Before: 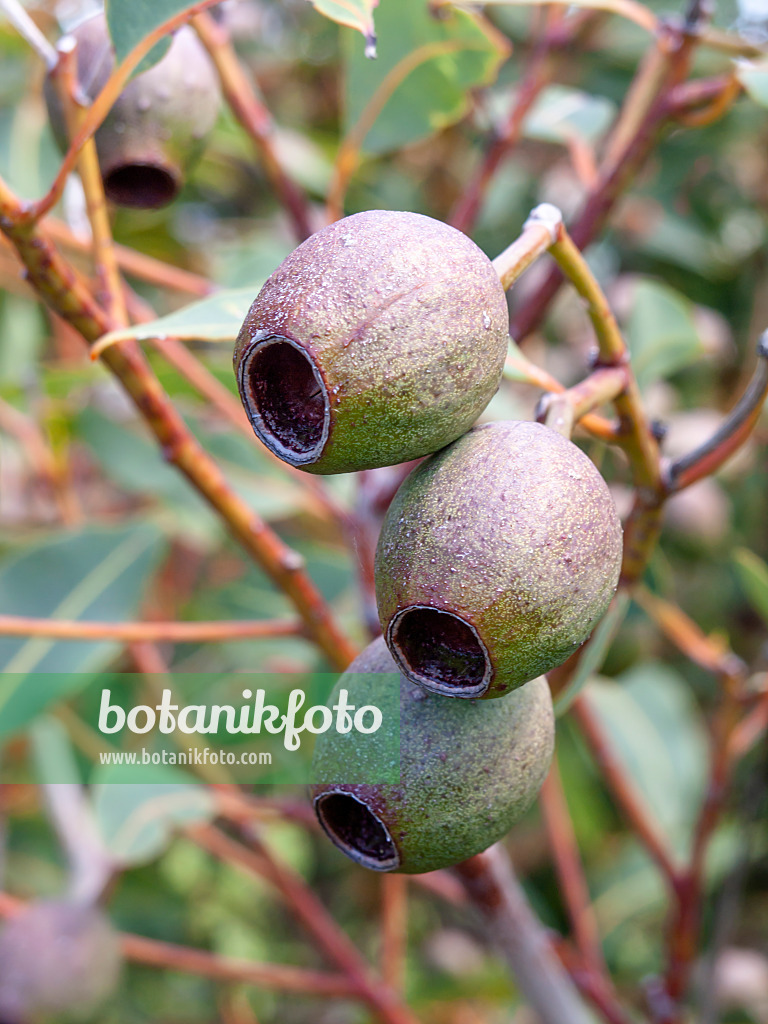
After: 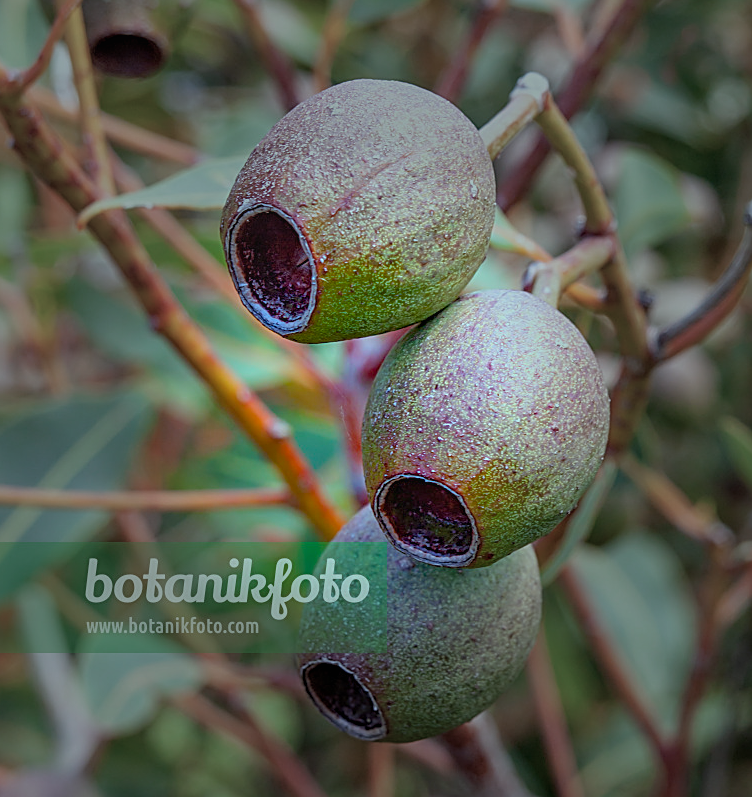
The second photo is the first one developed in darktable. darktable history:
local contrast: detail 110%
haze removal: compatibility mode true, adaptive false
color balance rgb: highlights gain › chroma 4.005%, highlights gain › hue 198.81°, linear chroma grading › shadows -10.462%, linear chroma grading › global chroma 19.506%, perceptual saturation grading › global saturation 14.92%, contrast -19.7%
sharpen: on, module defaults
tone equalizer: on, module defaults
crop and rotate: left 1.805%, top 12.856%, right 0.15%, bottom 9.24%
contrast brightness saturation: saturation -0.045
vignetting: fall-off start 31.98%, fall-off radius 33.72%
